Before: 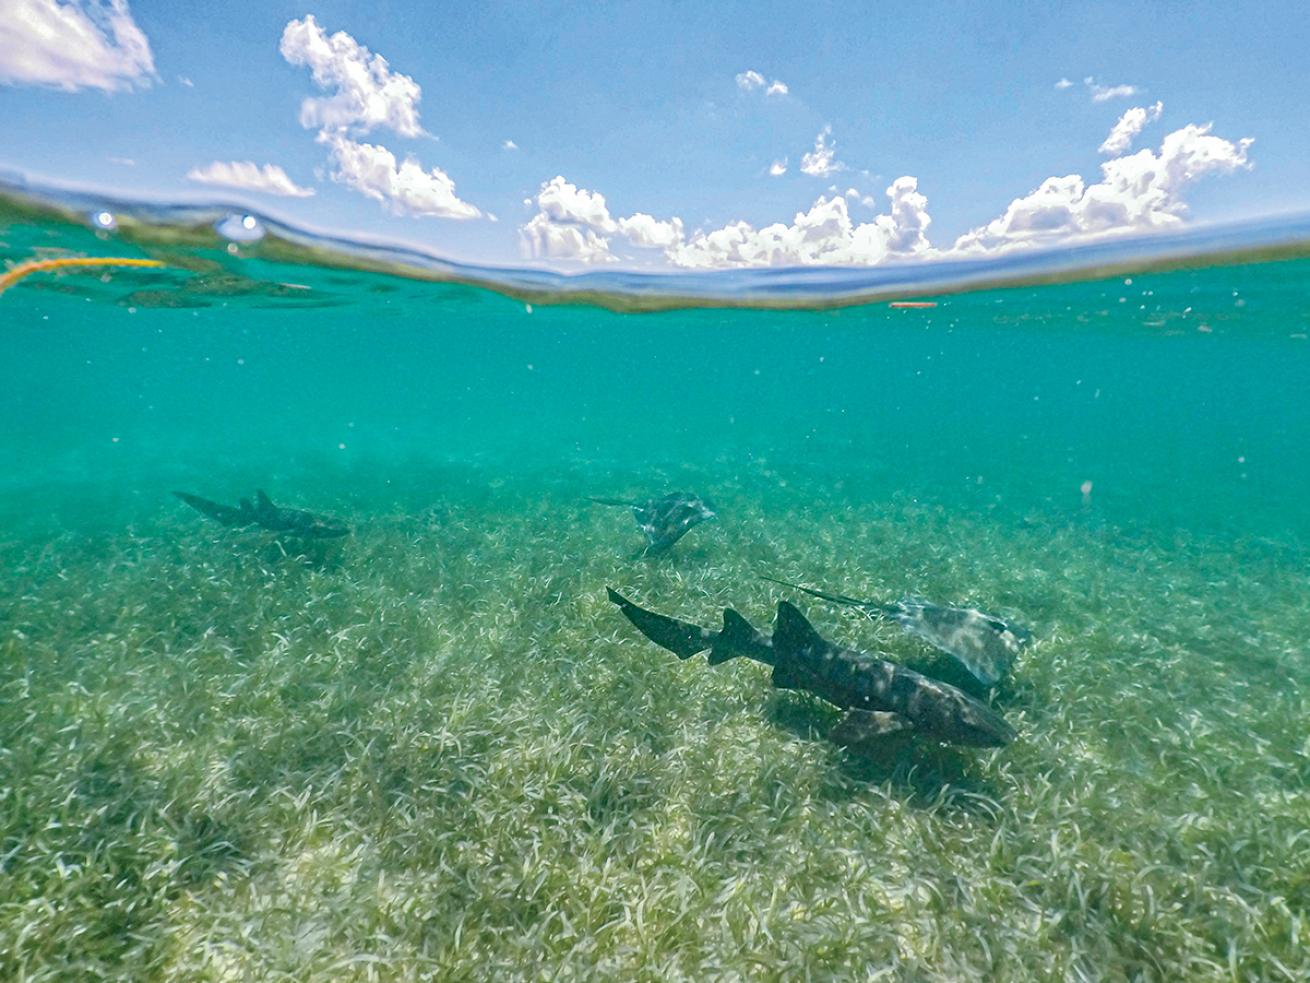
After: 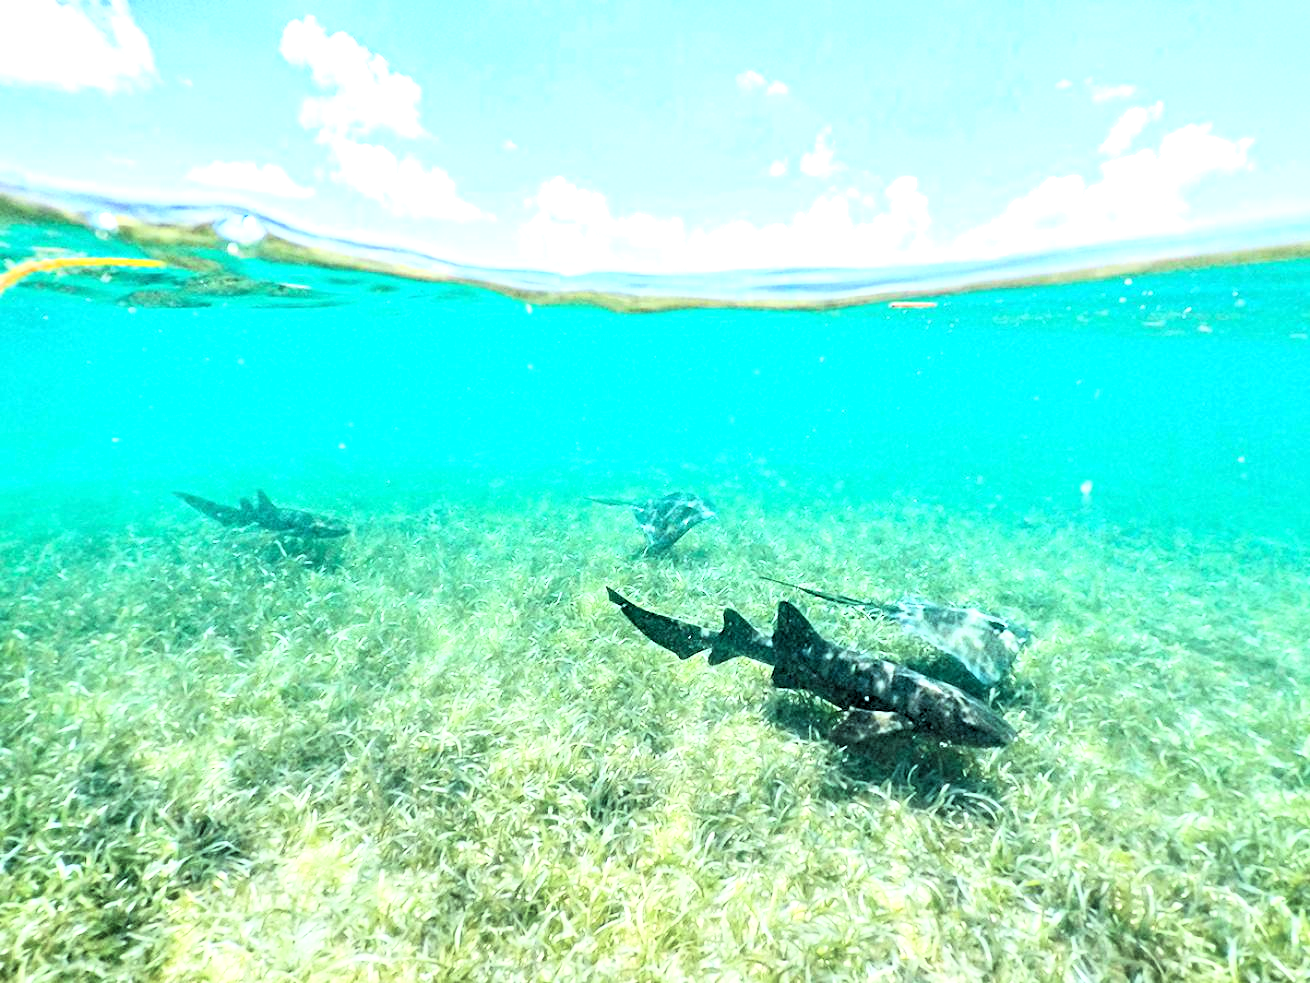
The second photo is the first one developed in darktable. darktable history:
rgb curve: curves: ch0 [(0, 0) (0.21, 0.15) (0.24, 0.21) (0.5, 0.75) (0.75, 0.96) (0.89, 0.99) (1, 1)]; ch1 [(0, 0.02) (0.21, 0.13) (0.25, 0.2) (0.5, 0.67) (0.75, 0.9) (0.89, 0.97) (1, 1)]; ch2 [(0, 0.02) (0.21, 0.13) (0.25, 0.2) (0.5, 0.67) (0.75, 0.9) (0.89, 0.97) (1, 1)], compensate middle gray true
rgb levels: levels [[0.01, 0.419, 0.839], [0, 0.5, 1], [0, 0.5, 1]]
